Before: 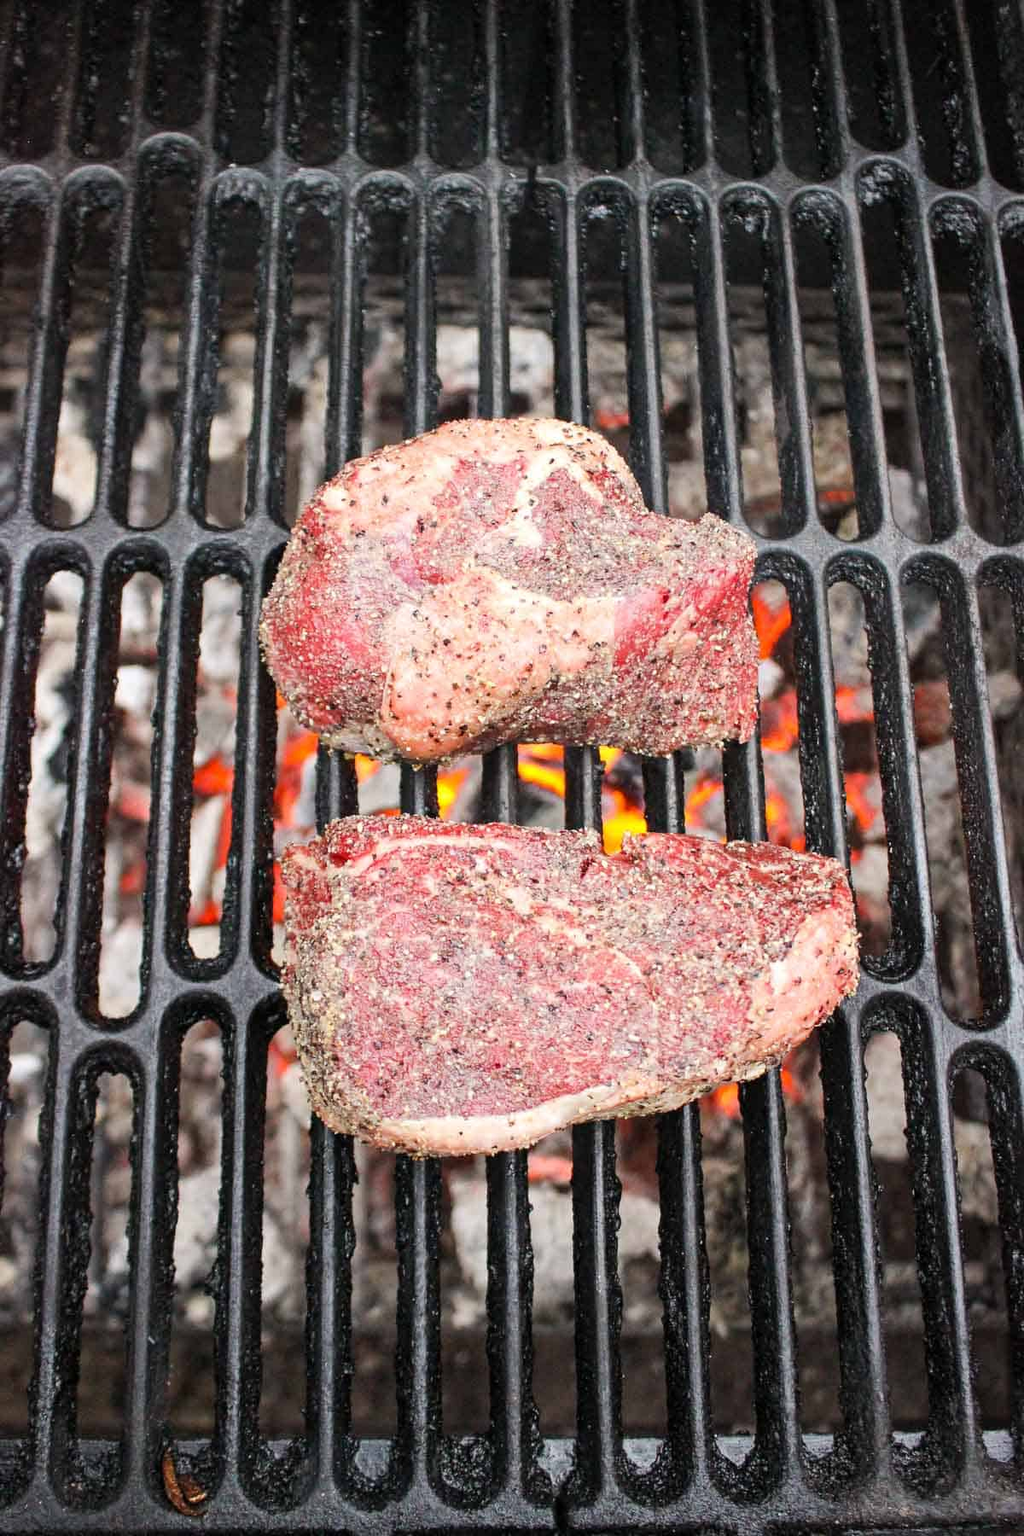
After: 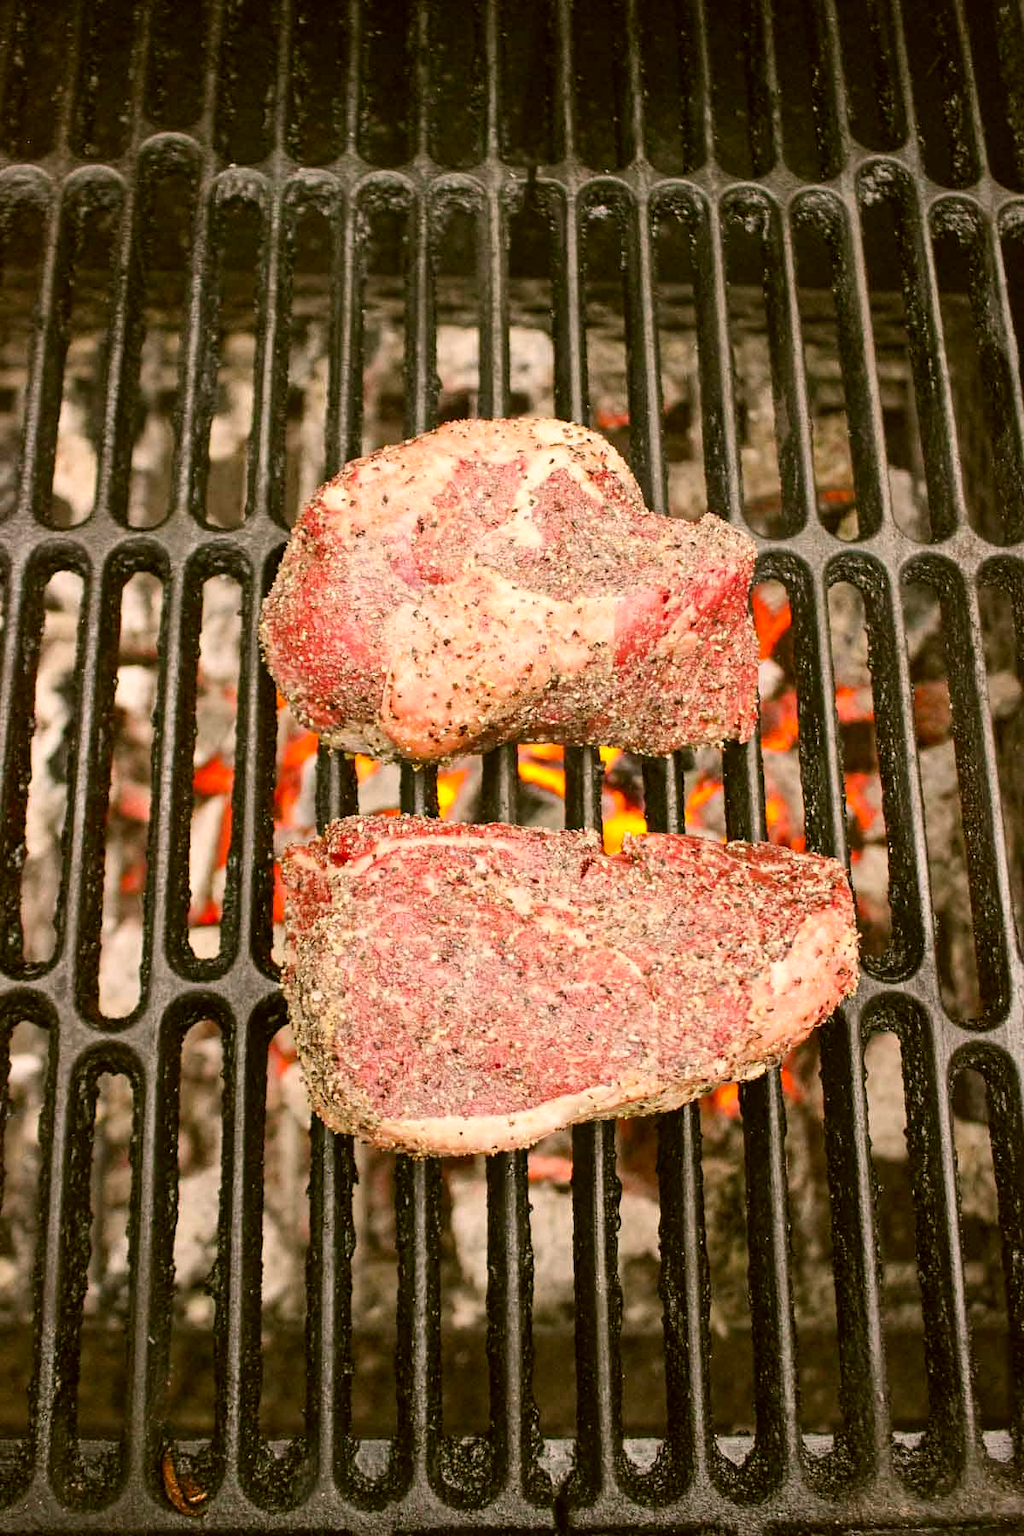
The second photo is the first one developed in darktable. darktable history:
color correction: highlights a* 8.79, highlights b* 14.88, shadows a* -0.652, shadows b* 25.81
